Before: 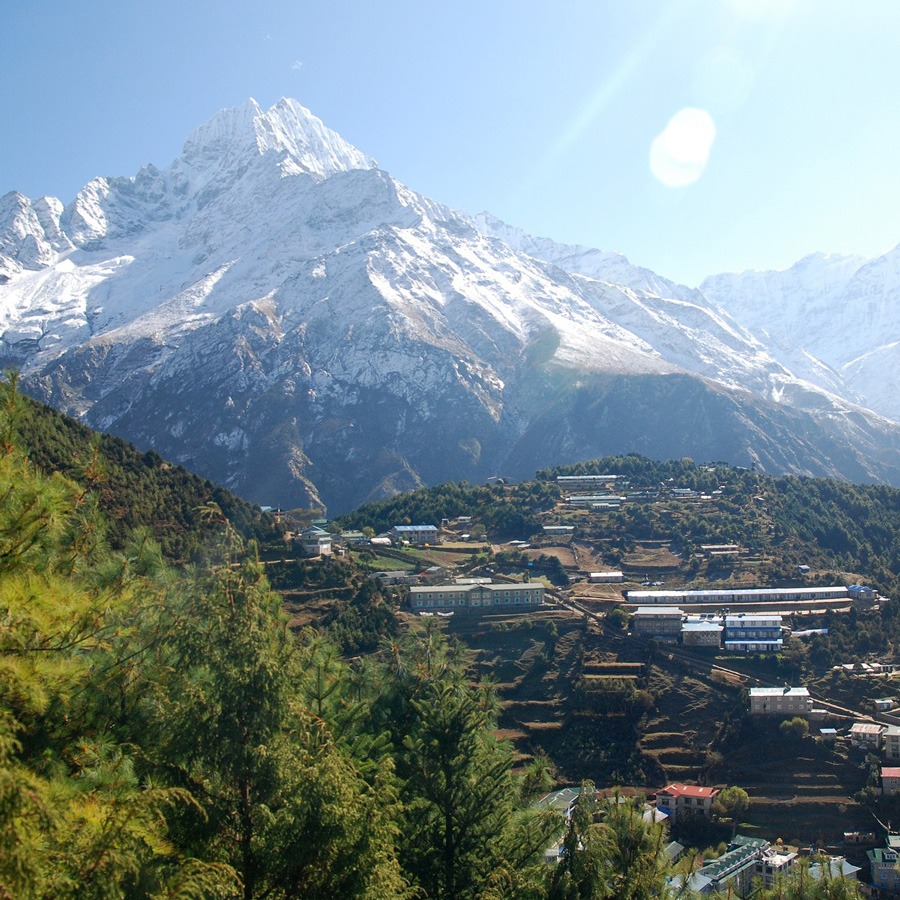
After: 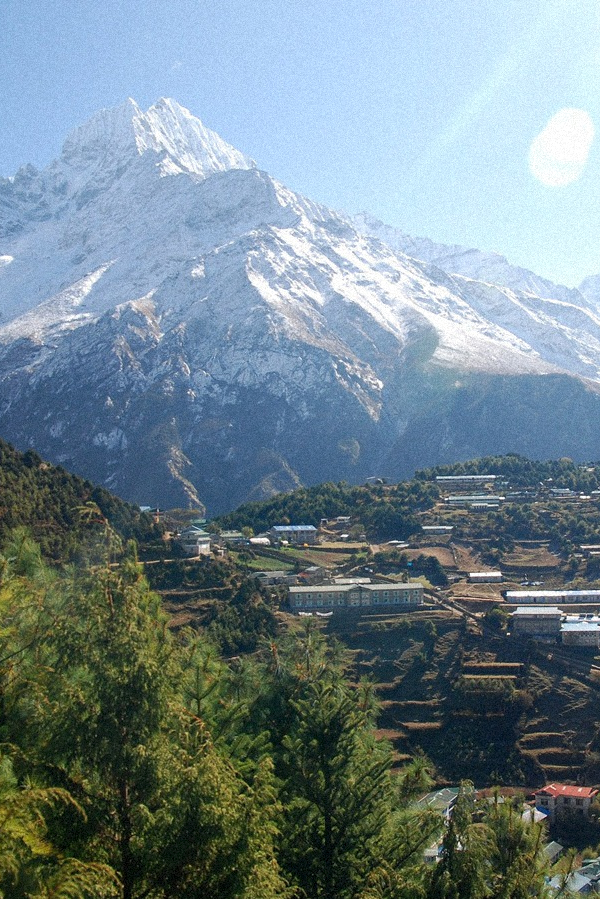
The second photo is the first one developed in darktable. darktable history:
crop and rotate: left 13.537%, right 19.796%
grain: mid-tones bias 0%
